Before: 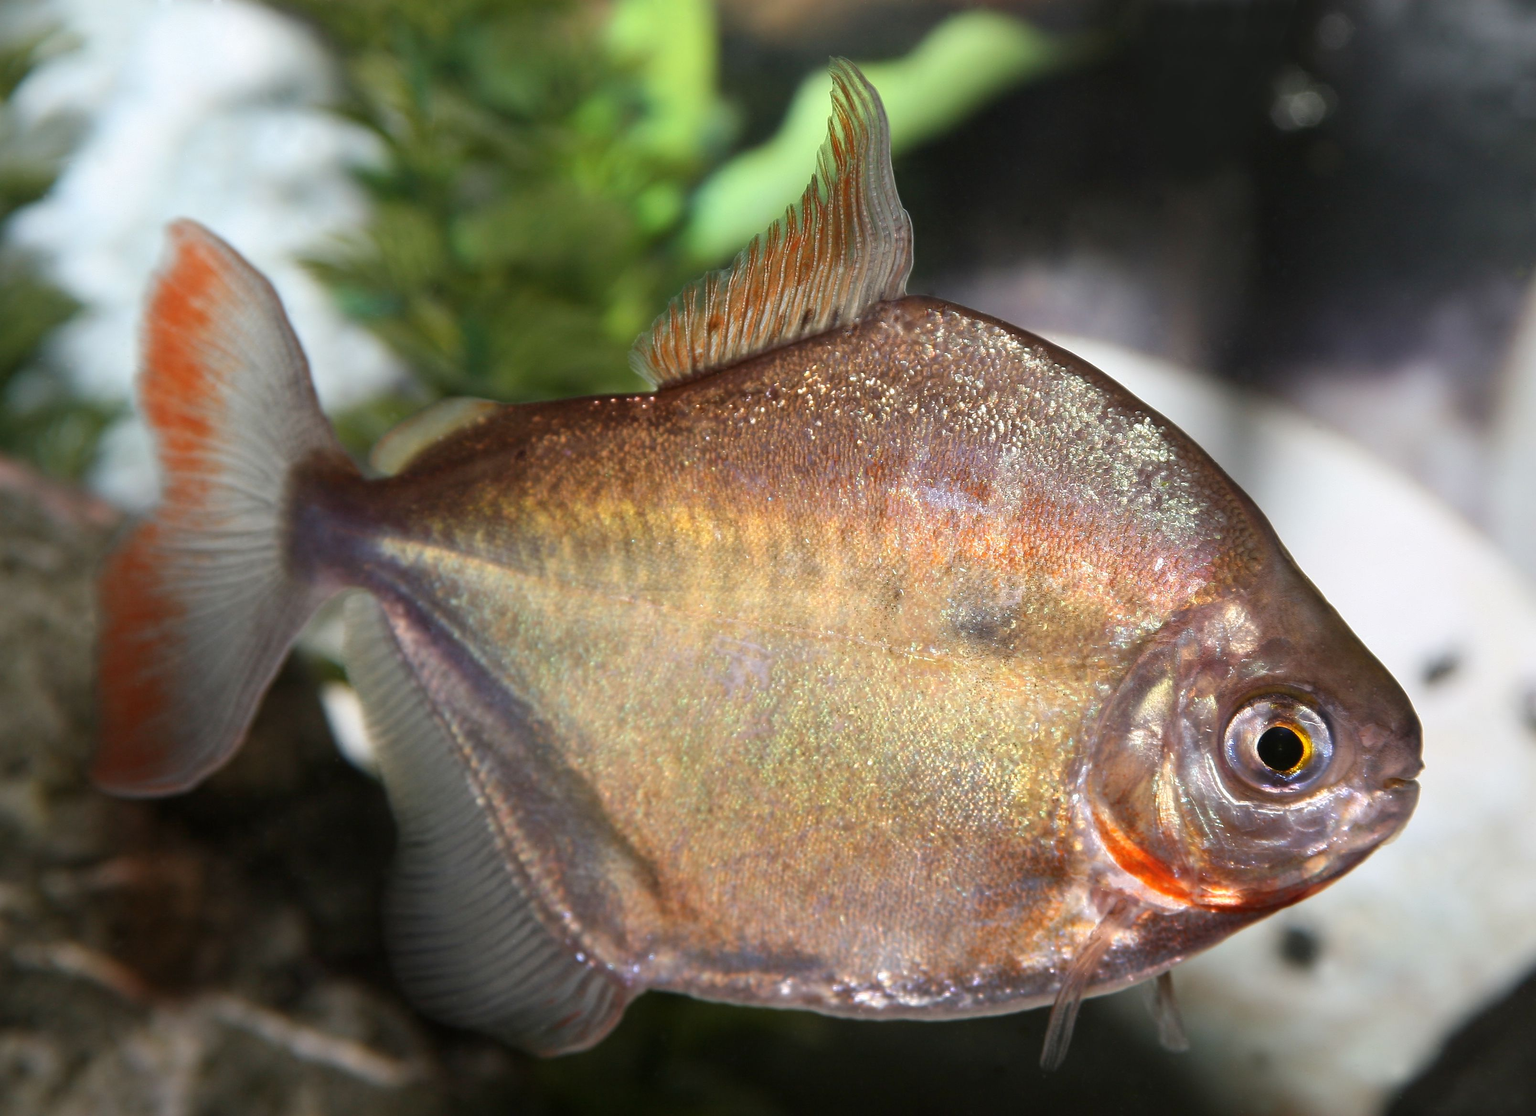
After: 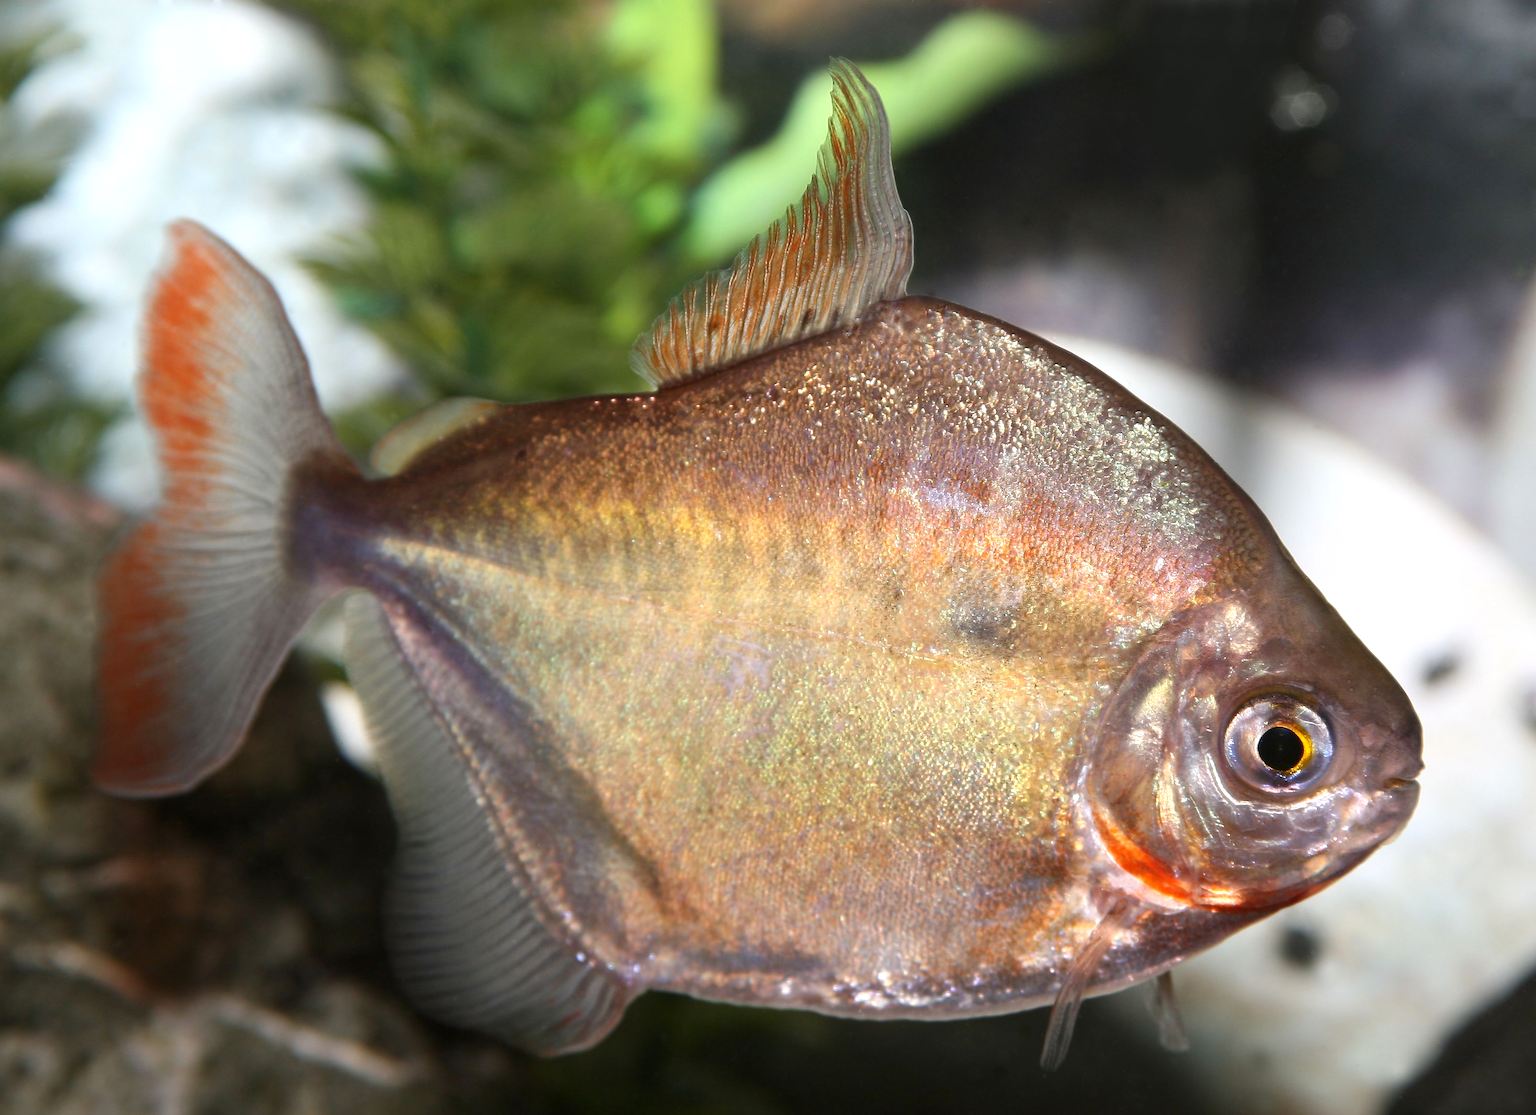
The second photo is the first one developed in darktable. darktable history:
contrast brightness saturation: contrast 0.042, saturation 0.065
exposure: exposure 0.227 EV, compensate highlight preservation false
color zones: curves: ch0 [(0.25, 0.5) (0.428, 0.473) (0.75, 0.5)]; ch1 [(0.243, 0.479) (0.398, 0.452) (0.75, 0.5)]
